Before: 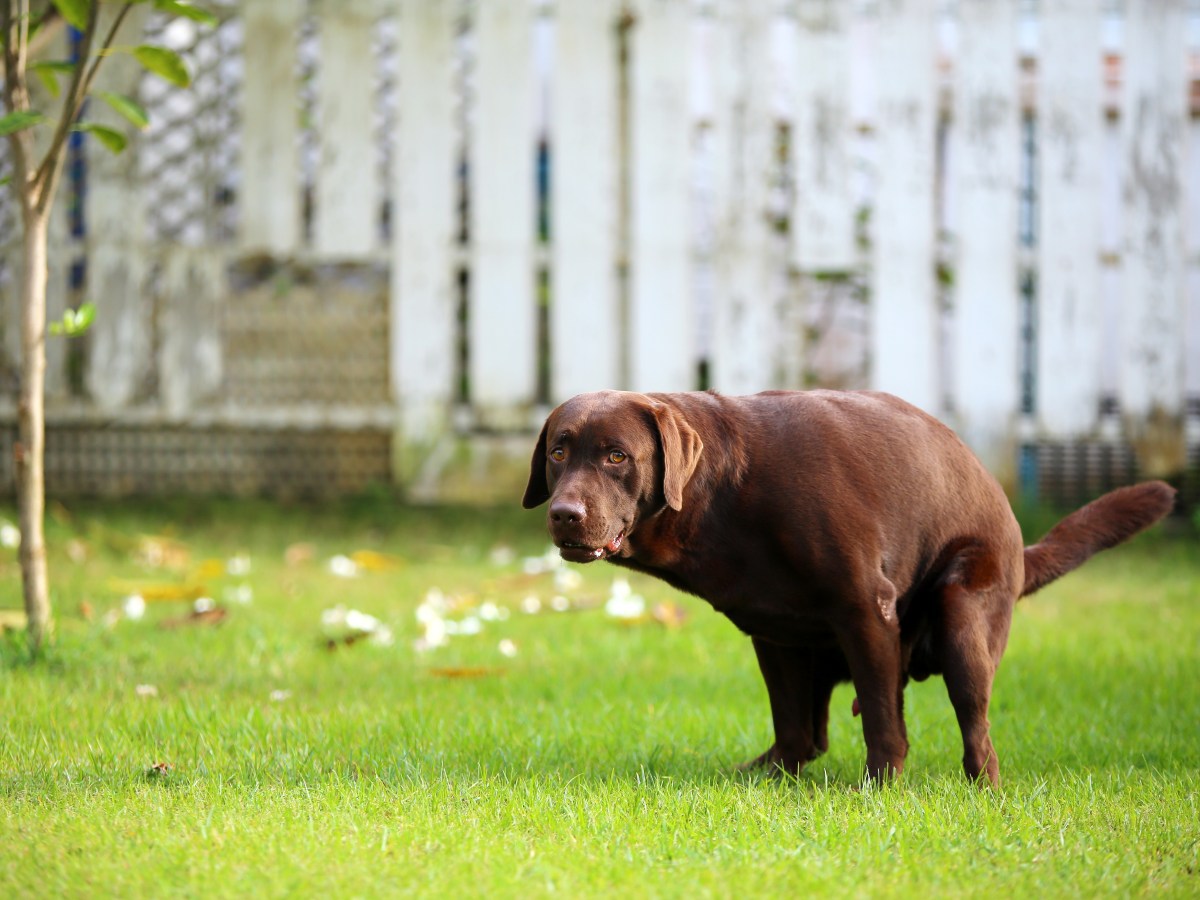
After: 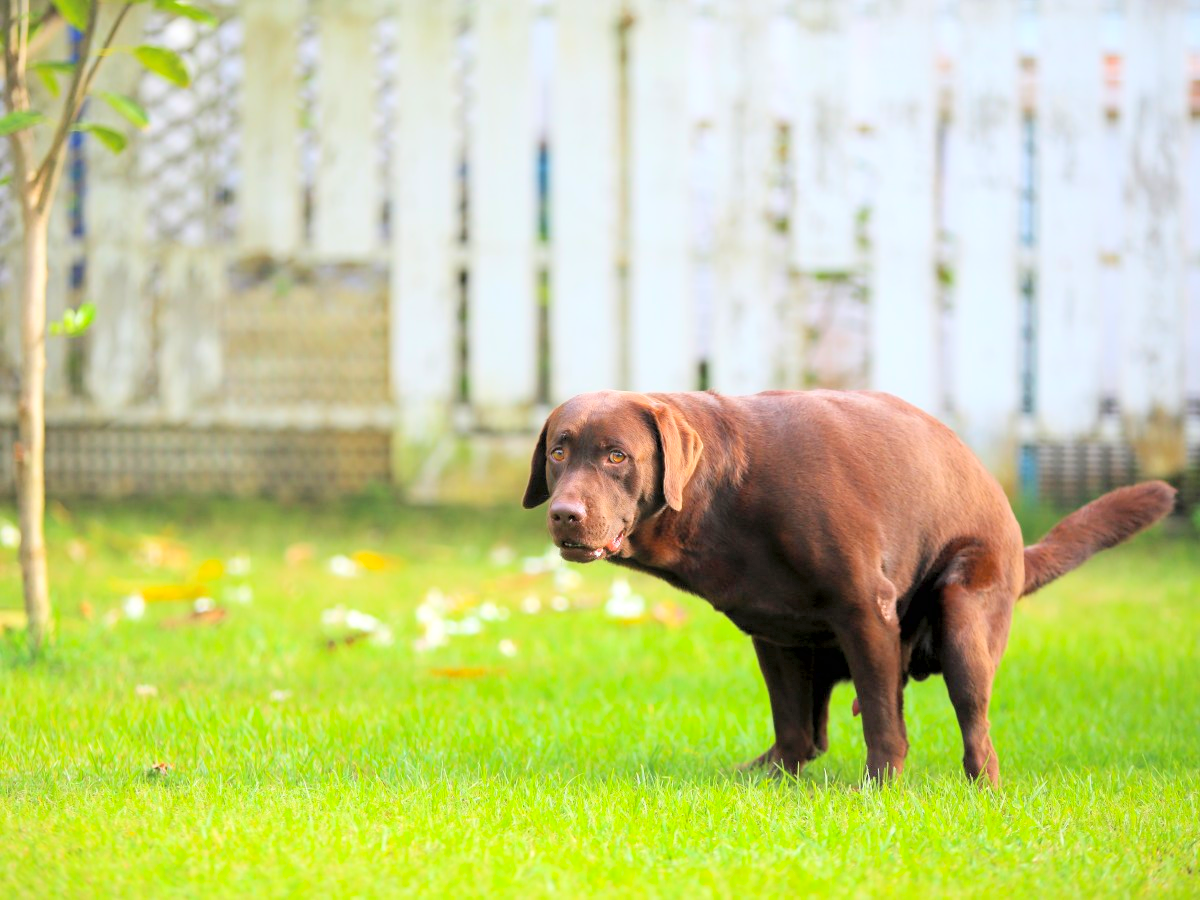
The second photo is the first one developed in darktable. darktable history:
global tonemap: drago (0.7, 100)
exposure: black level correction 0.001, exposure 1.129 EV, compensate exposure bias true, compensate highlight preservation false
